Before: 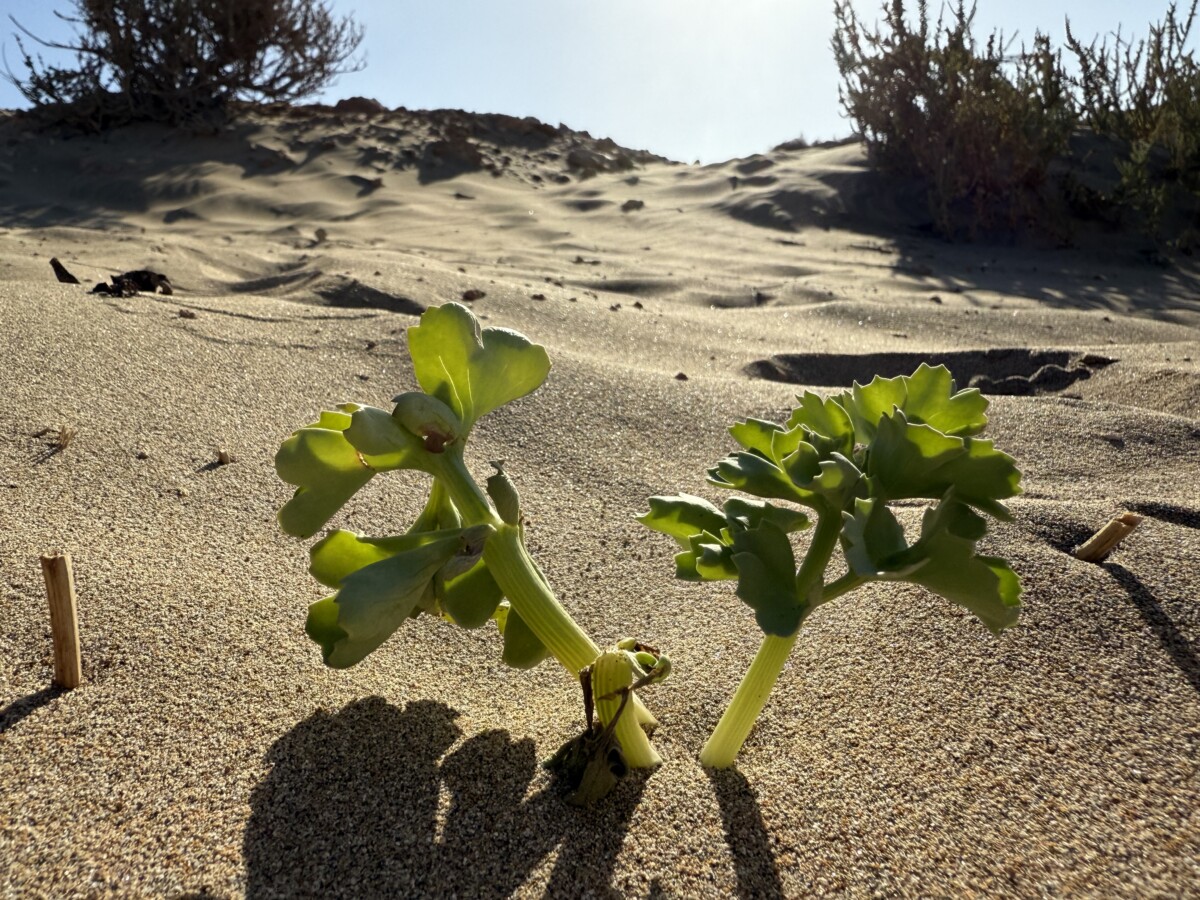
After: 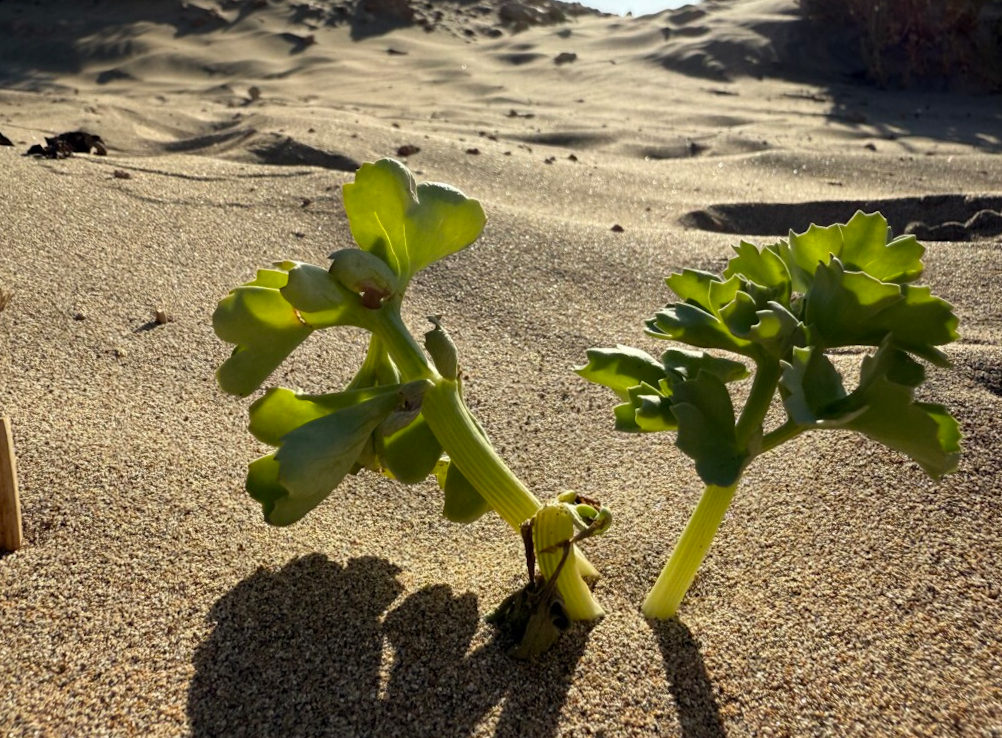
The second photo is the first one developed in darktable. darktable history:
crop and rotate: left 4.842%, top 15.51%, right 10.668%
rotate and perspective: rotation -1°, crop left 0.011, crop right 0.989, crop top 0.025, crop bottom 0.975
